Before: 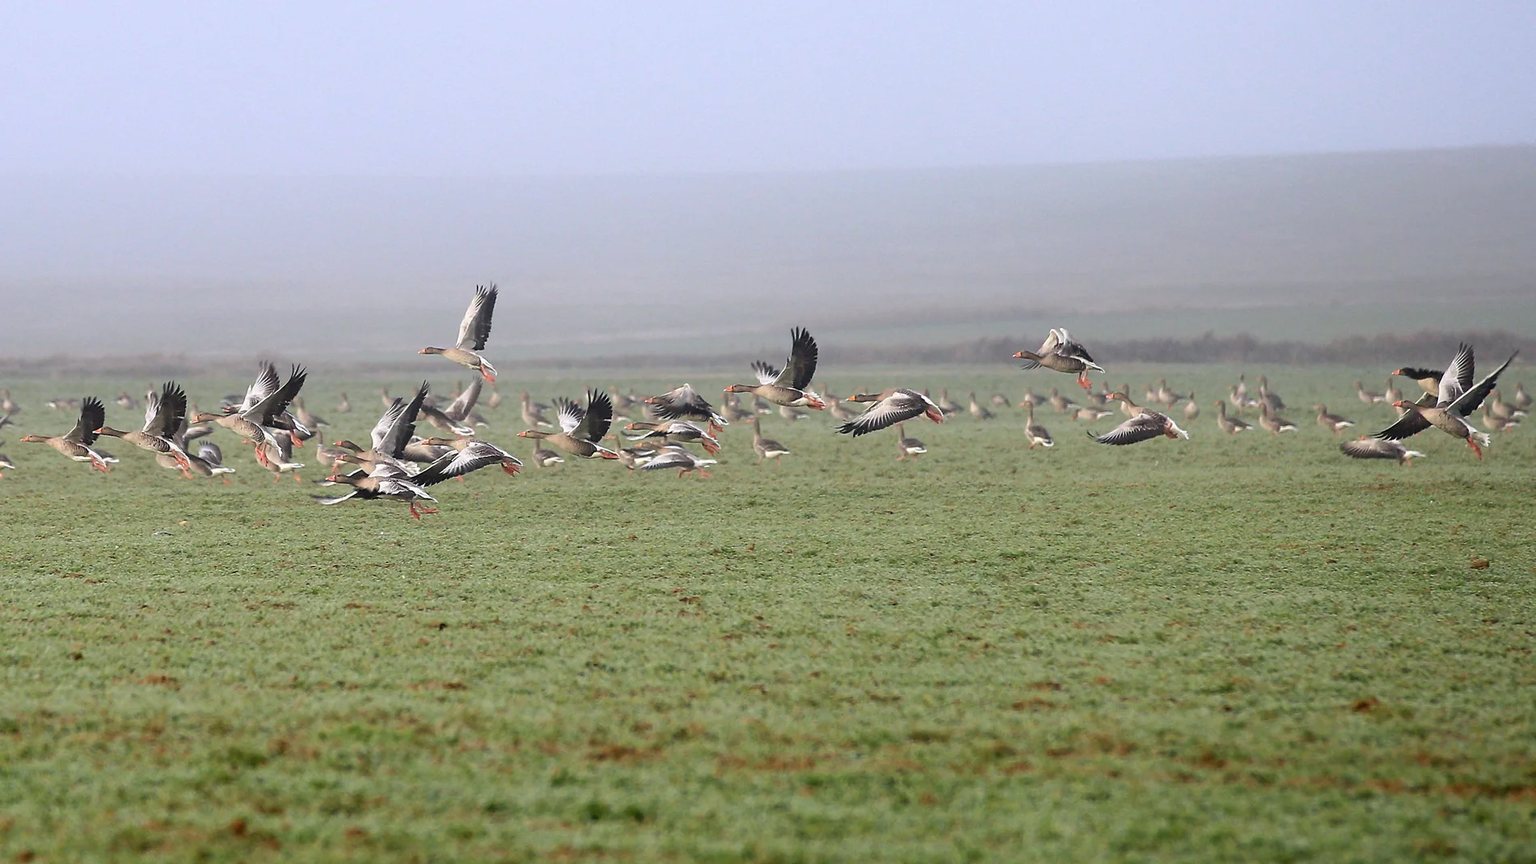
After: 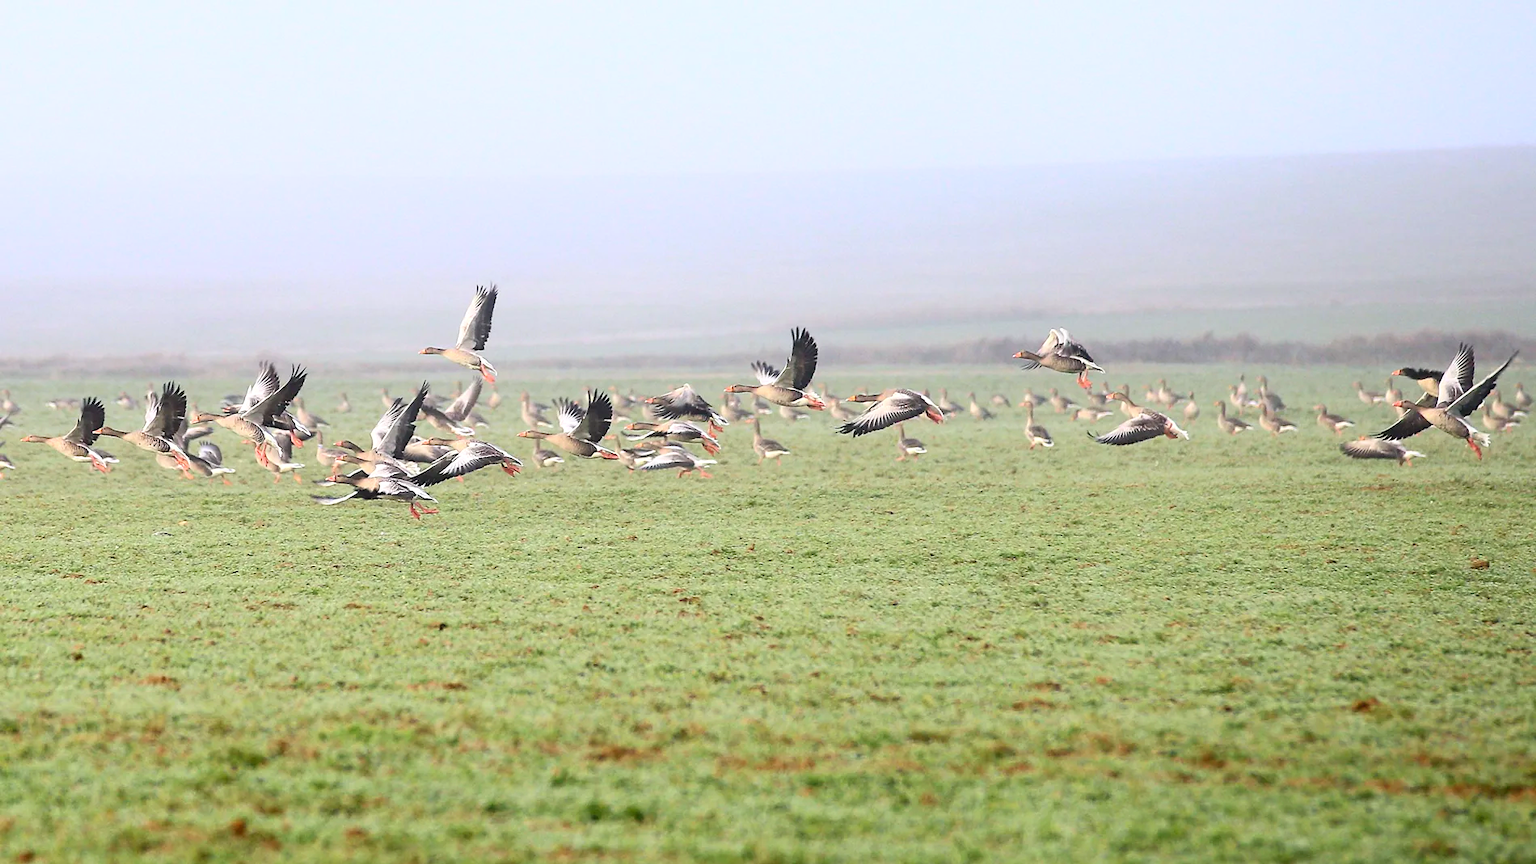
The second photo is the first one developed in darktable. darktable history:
exposure: exposure 0.259 EV, compensate highlight preservation false
contrast brightness saturation: contrast 0.197, brightness 0.167, saturation 0.223
